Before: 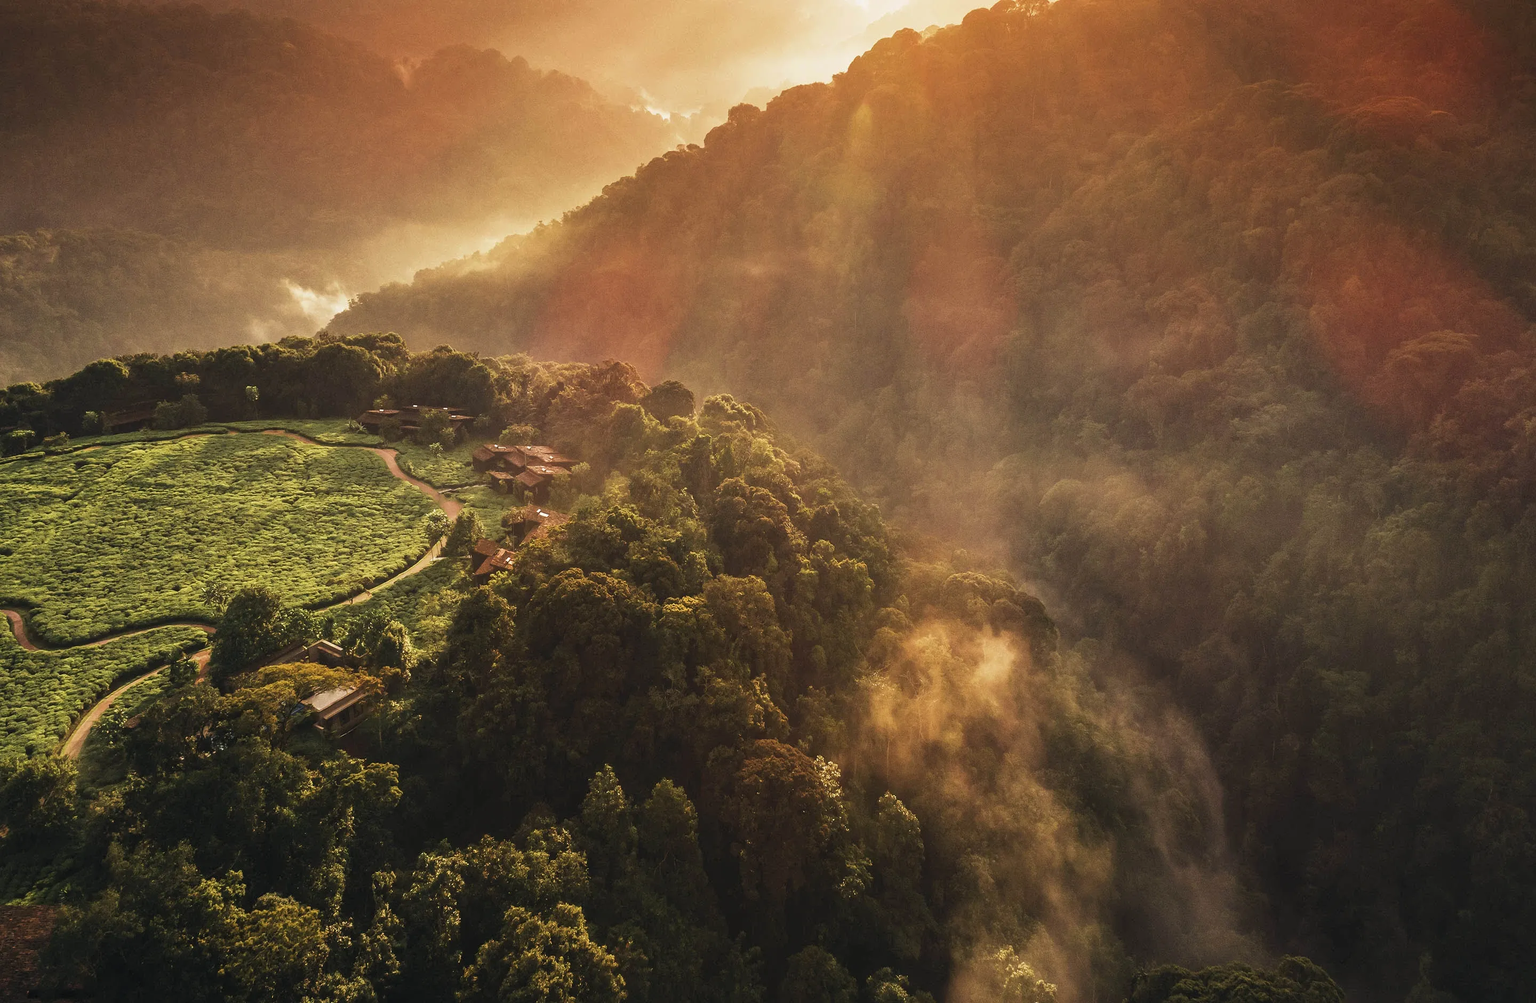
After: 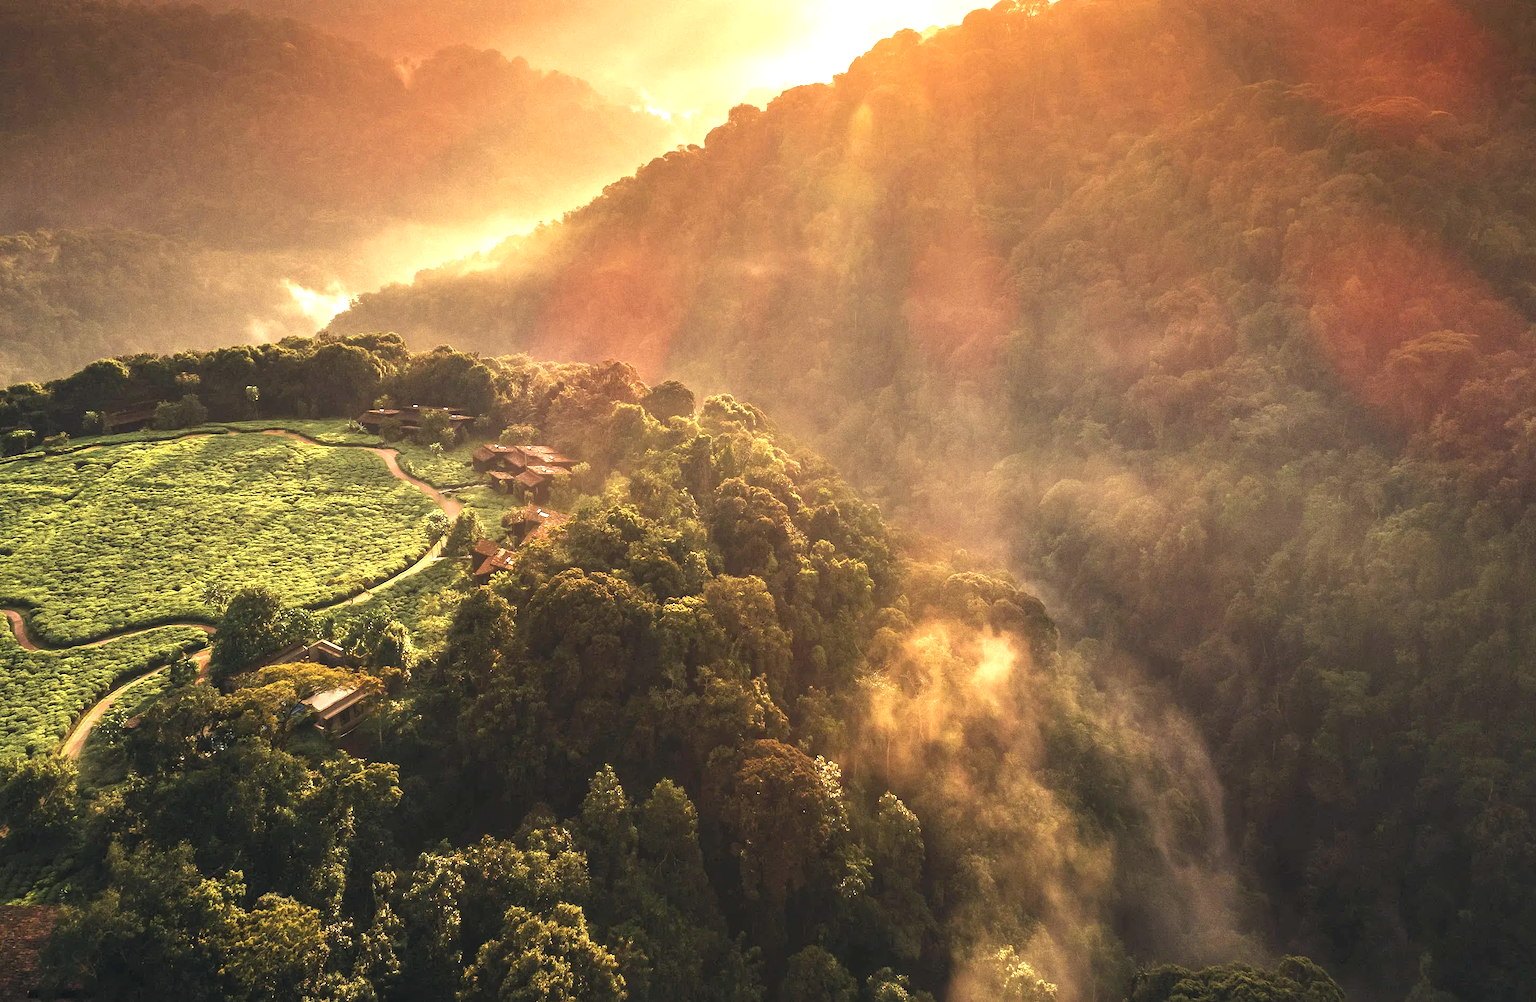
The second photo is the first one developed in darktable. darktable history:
exposure: black level correction 0.001, exposure 0.961 EV, compensate exposure bias true, compensate highlight preservation false
